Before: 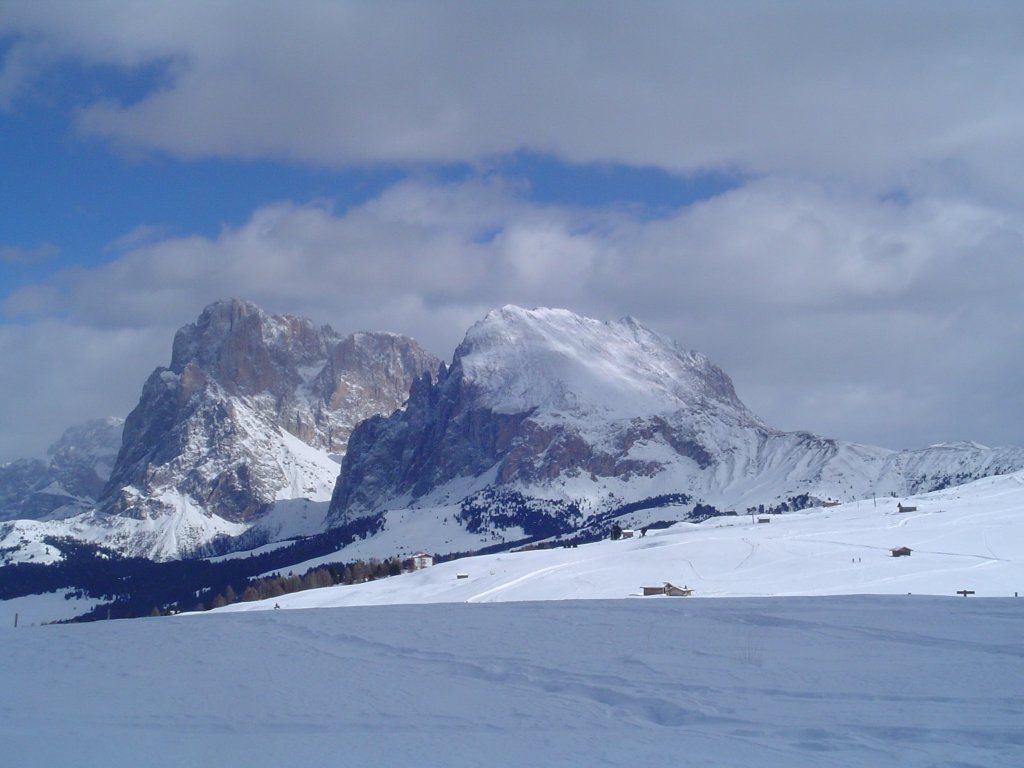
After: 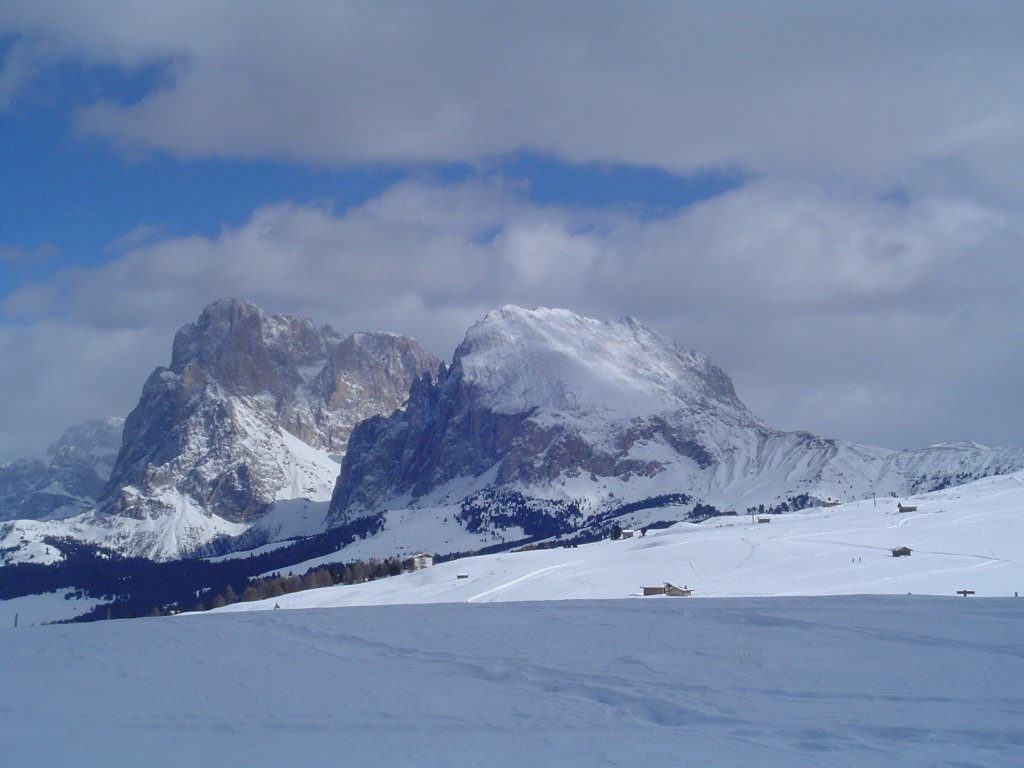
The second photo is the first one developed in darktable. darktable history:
shadows and highlights: shadows 25.41, white point adjustment -2.85, highlights -30.02
